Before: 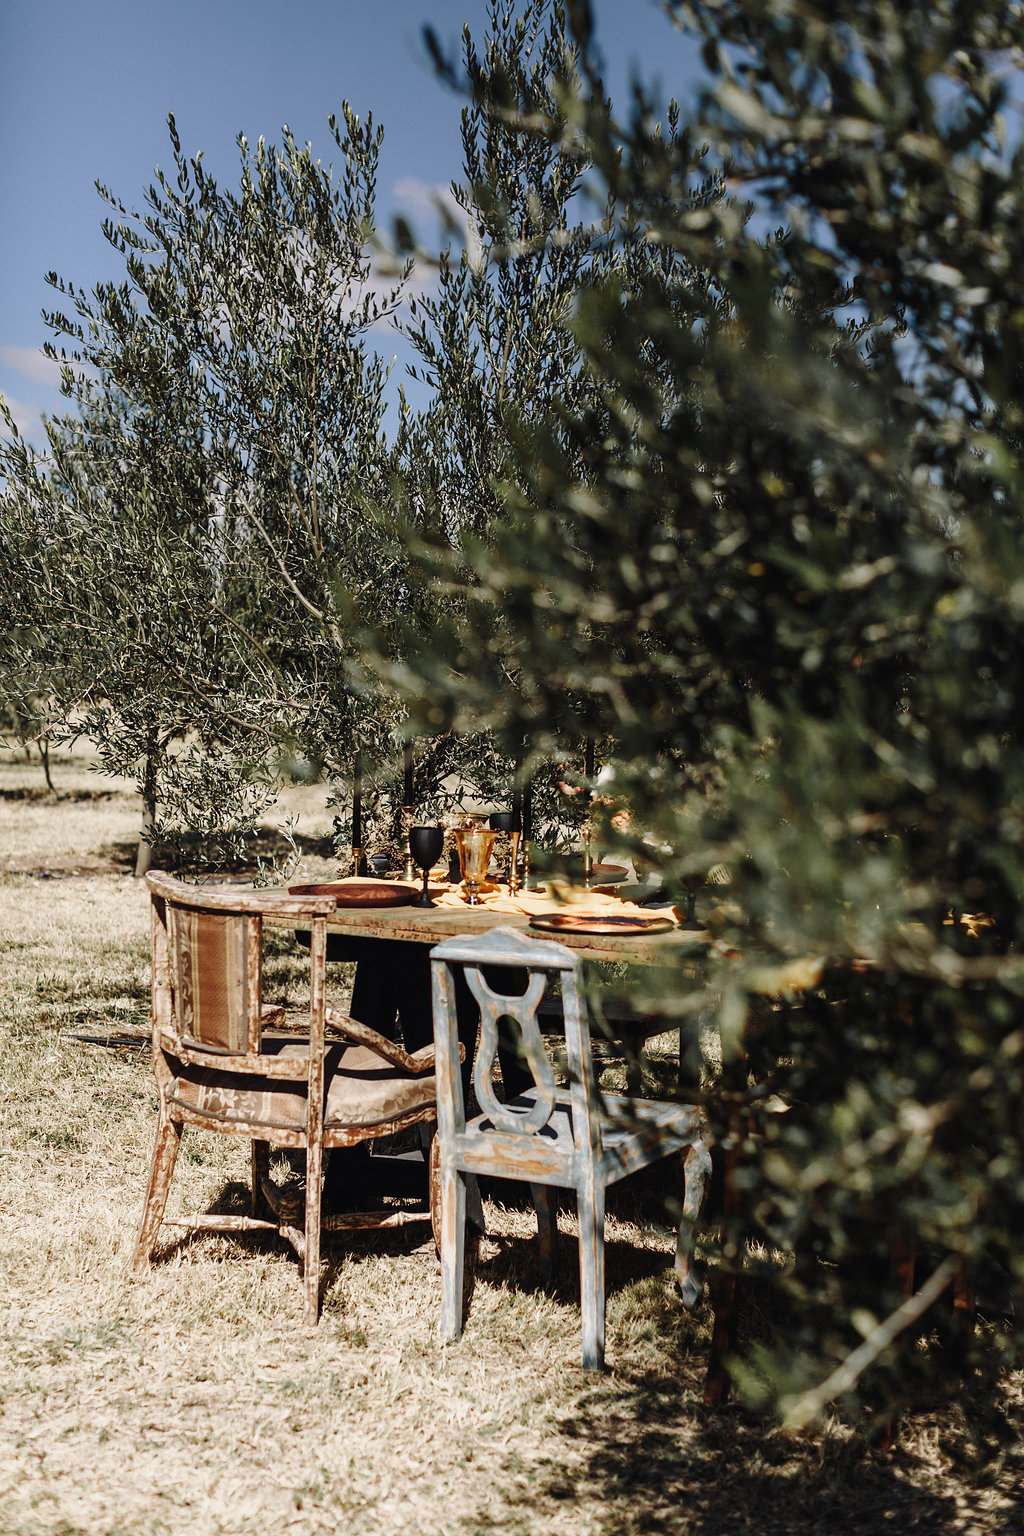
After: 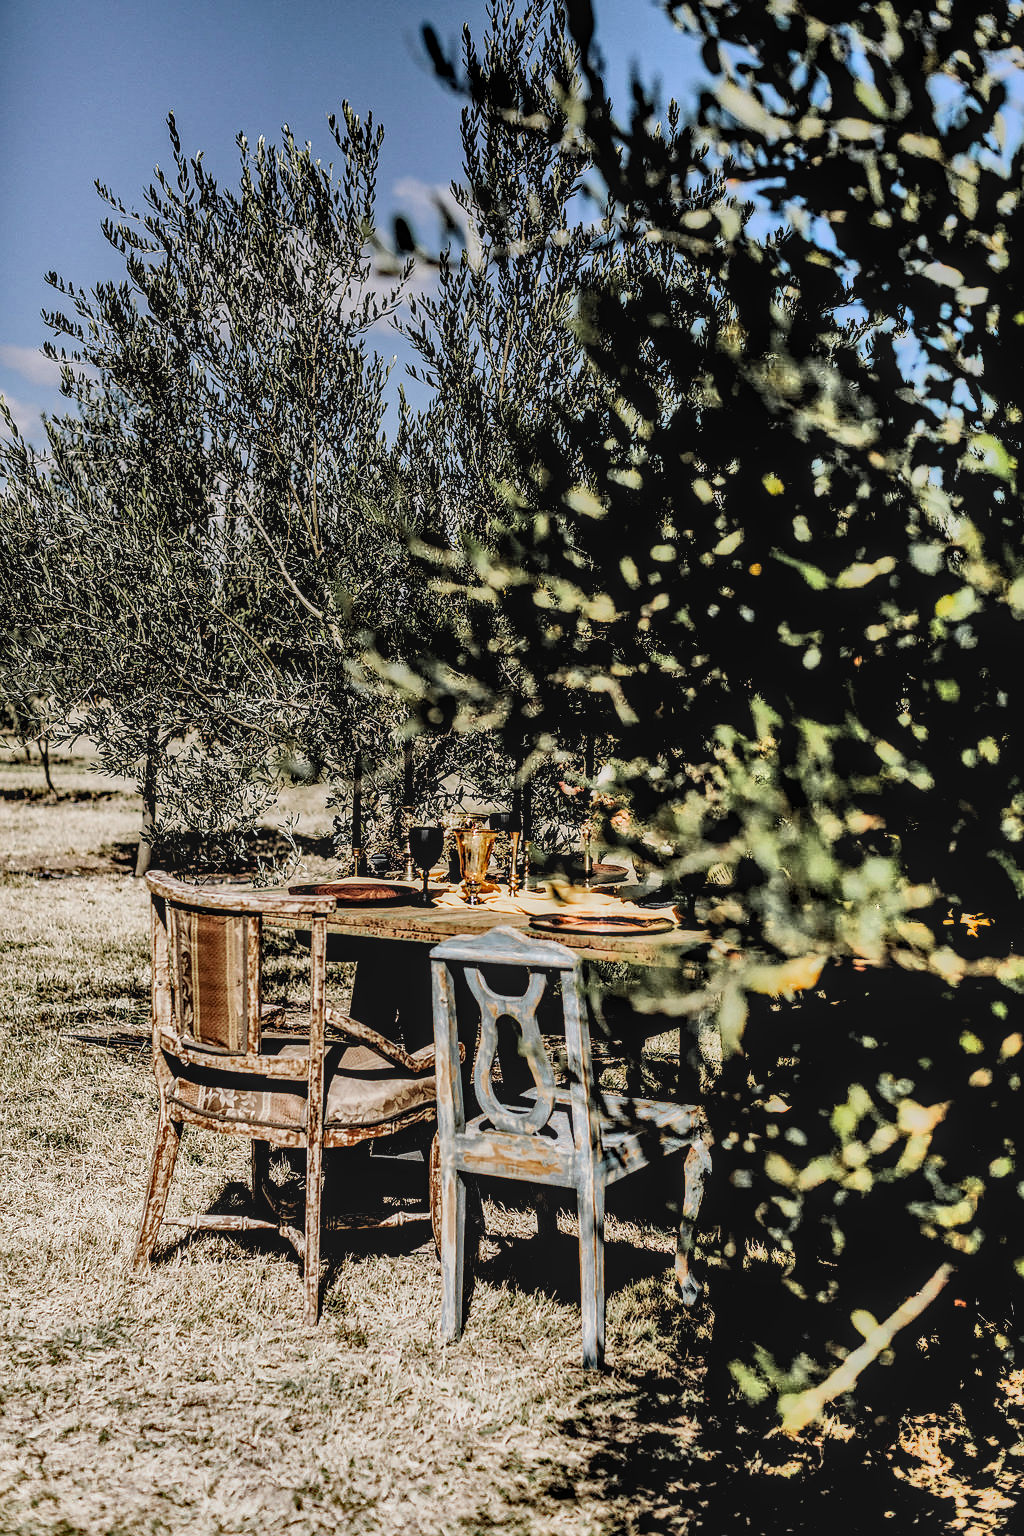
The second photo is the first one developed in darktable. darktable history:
shadows and highlights: shadows 73.77, highlights -61.06, soften with gaussian
sharpen: radius 0.975, amount 0.603
tone equalizer: on, module defaults
filmic rgb: black relative exposure -5.13 EV, white relative exposure 3.96 EV, hardness 2.88, contrast 1.196, highlights saturation mix -30.04%, iterations of high-quality reconstruction 0
levels: white 99.96%, levels [0.052, 0.496, 0.908]
haze removal: adaptive false
local contrast: highlights 6%, shadows 6%, detail 133%
